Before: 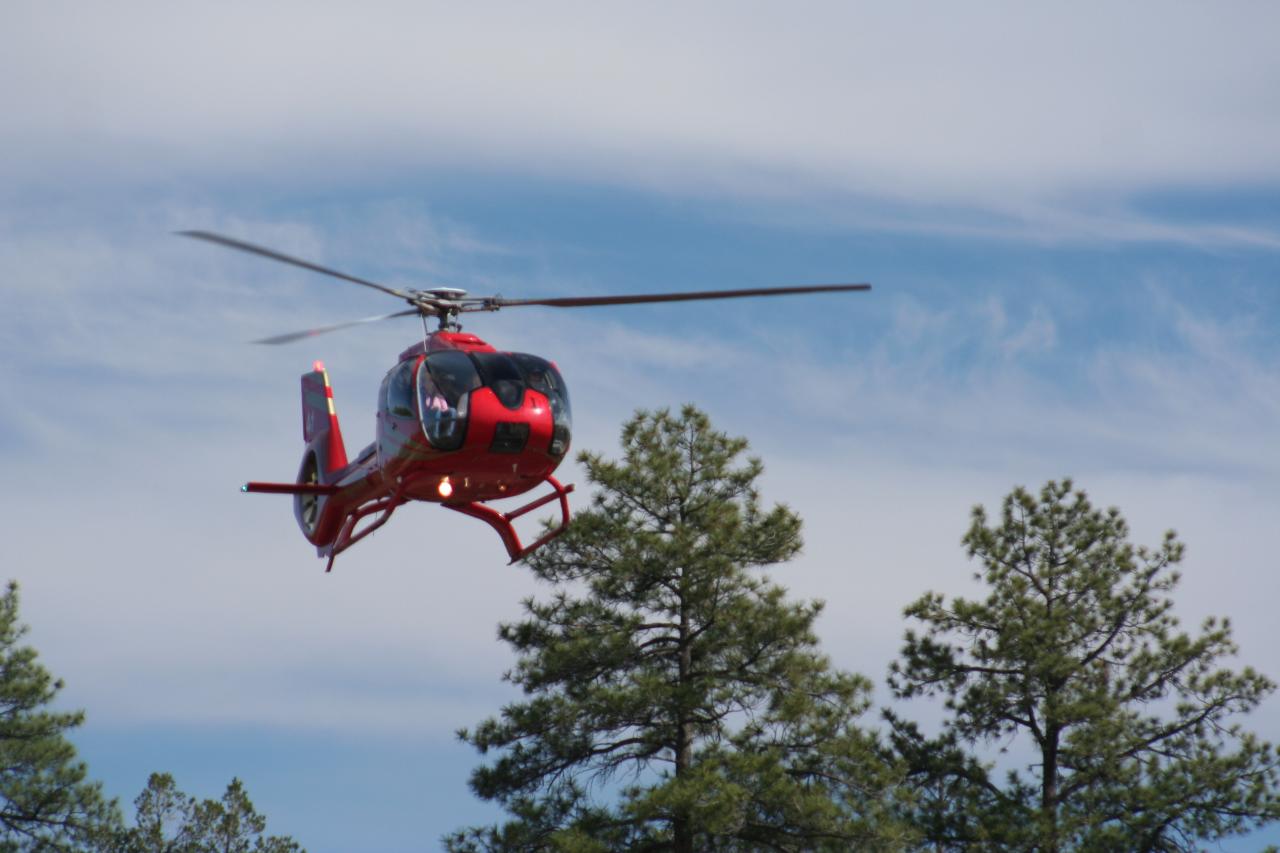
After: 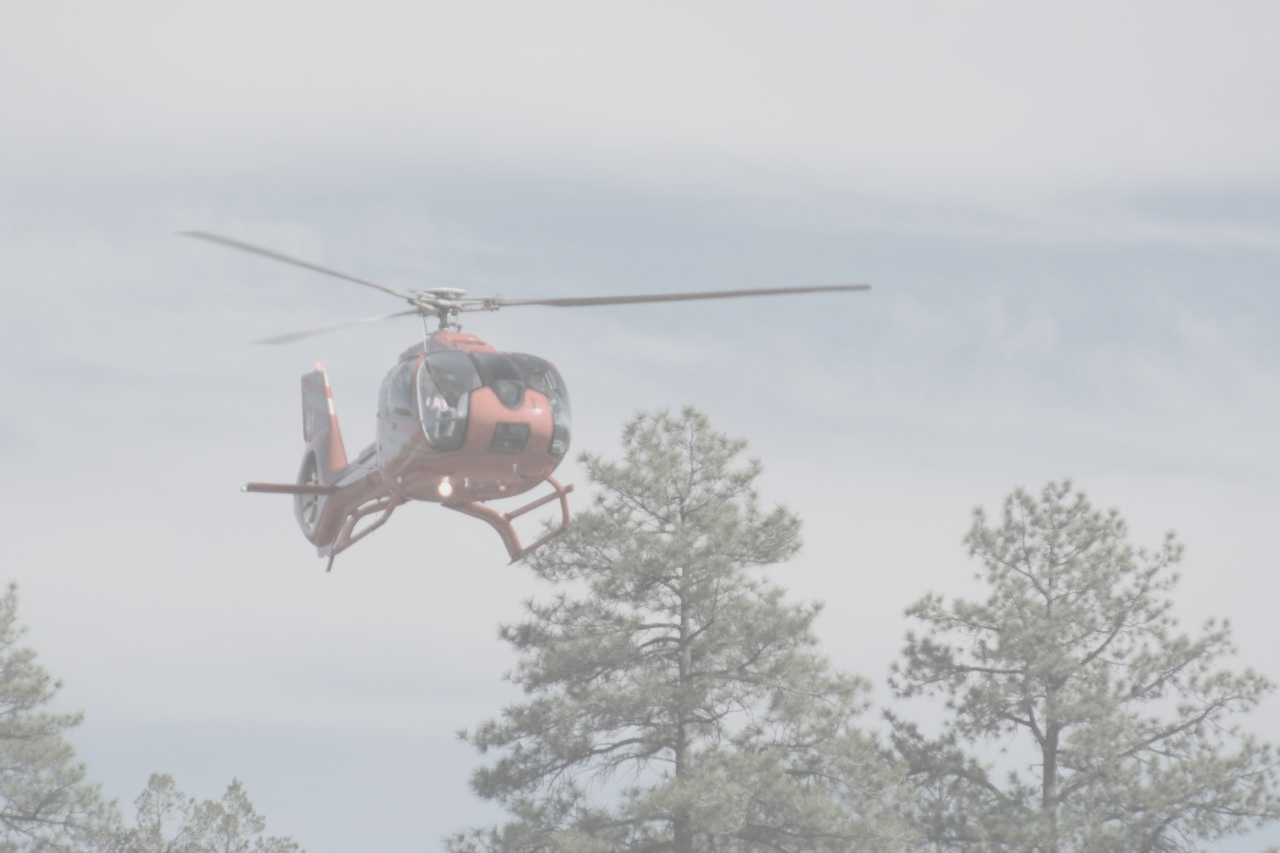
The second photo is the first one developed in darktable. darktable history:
contrast brightness saturation: contrast -0.32, brightness 0.75, saturation -0.78
white balance: red 1.009, blue 0.985
